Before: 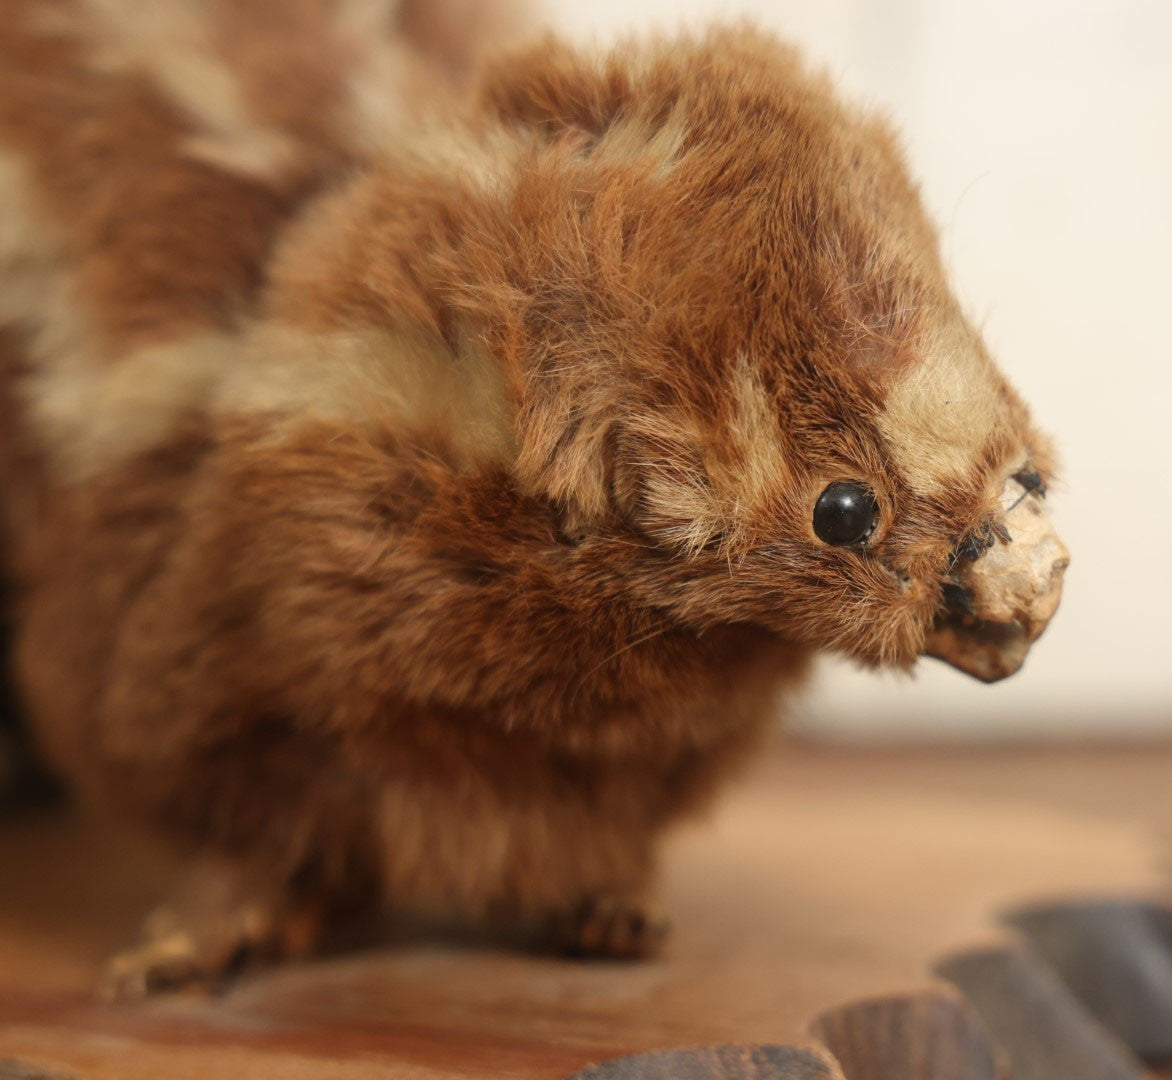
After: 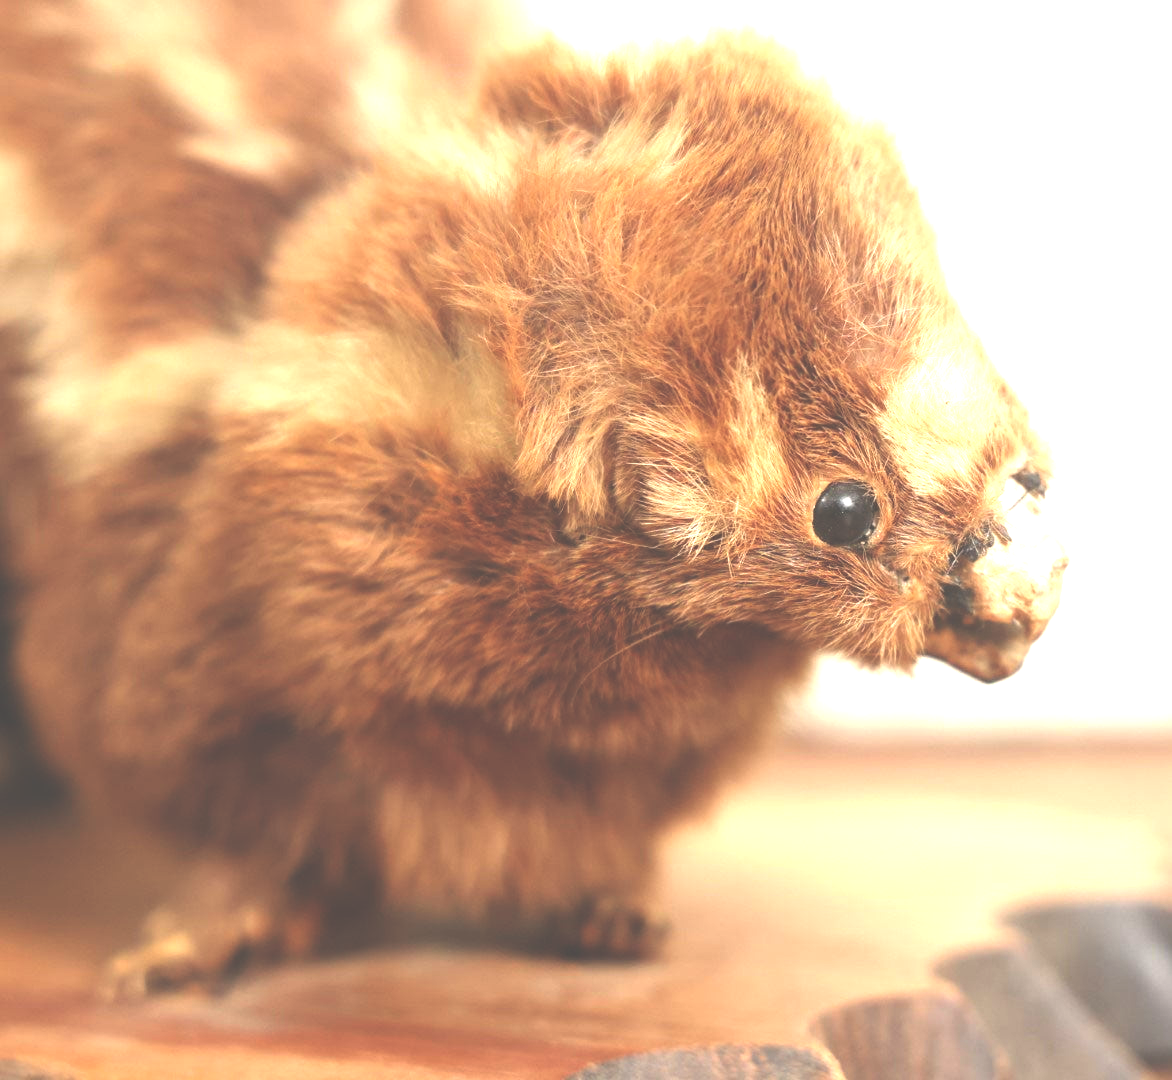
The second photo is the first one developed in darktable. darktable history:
exposure: black level correction -0.023, exposure 1.397 EV, compensate highlight preservation false
levels: levels [0.016, 0.484, 0.953]
